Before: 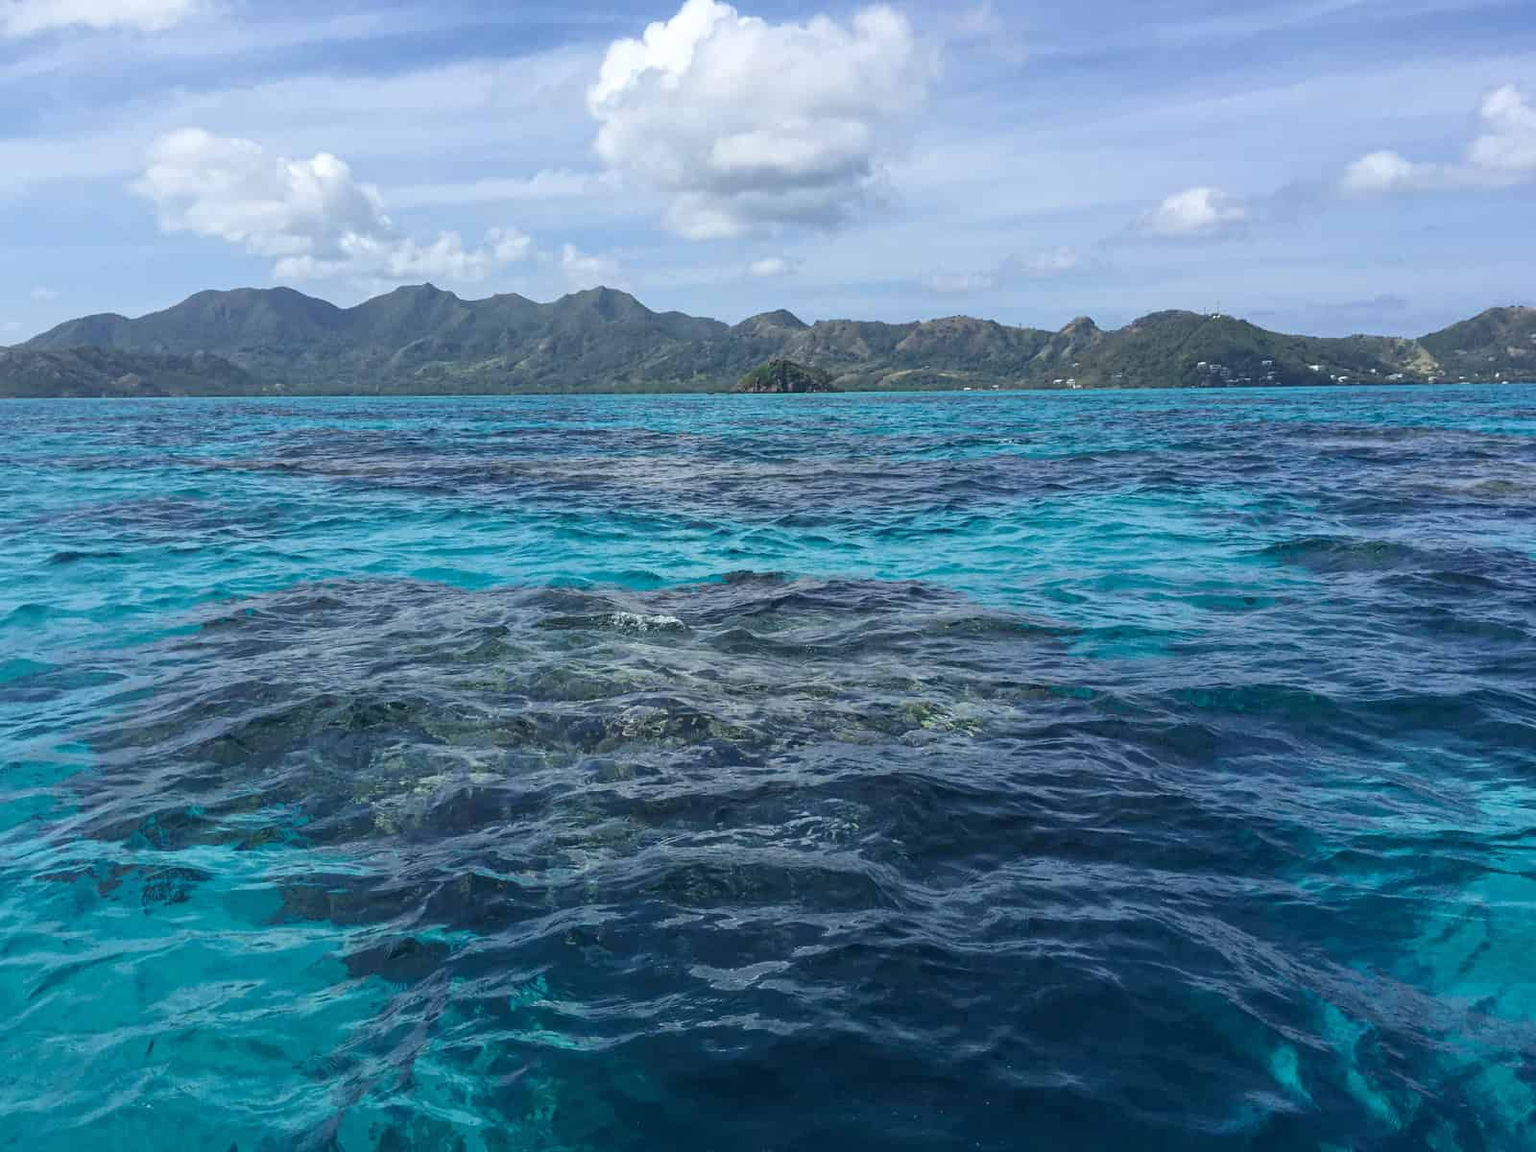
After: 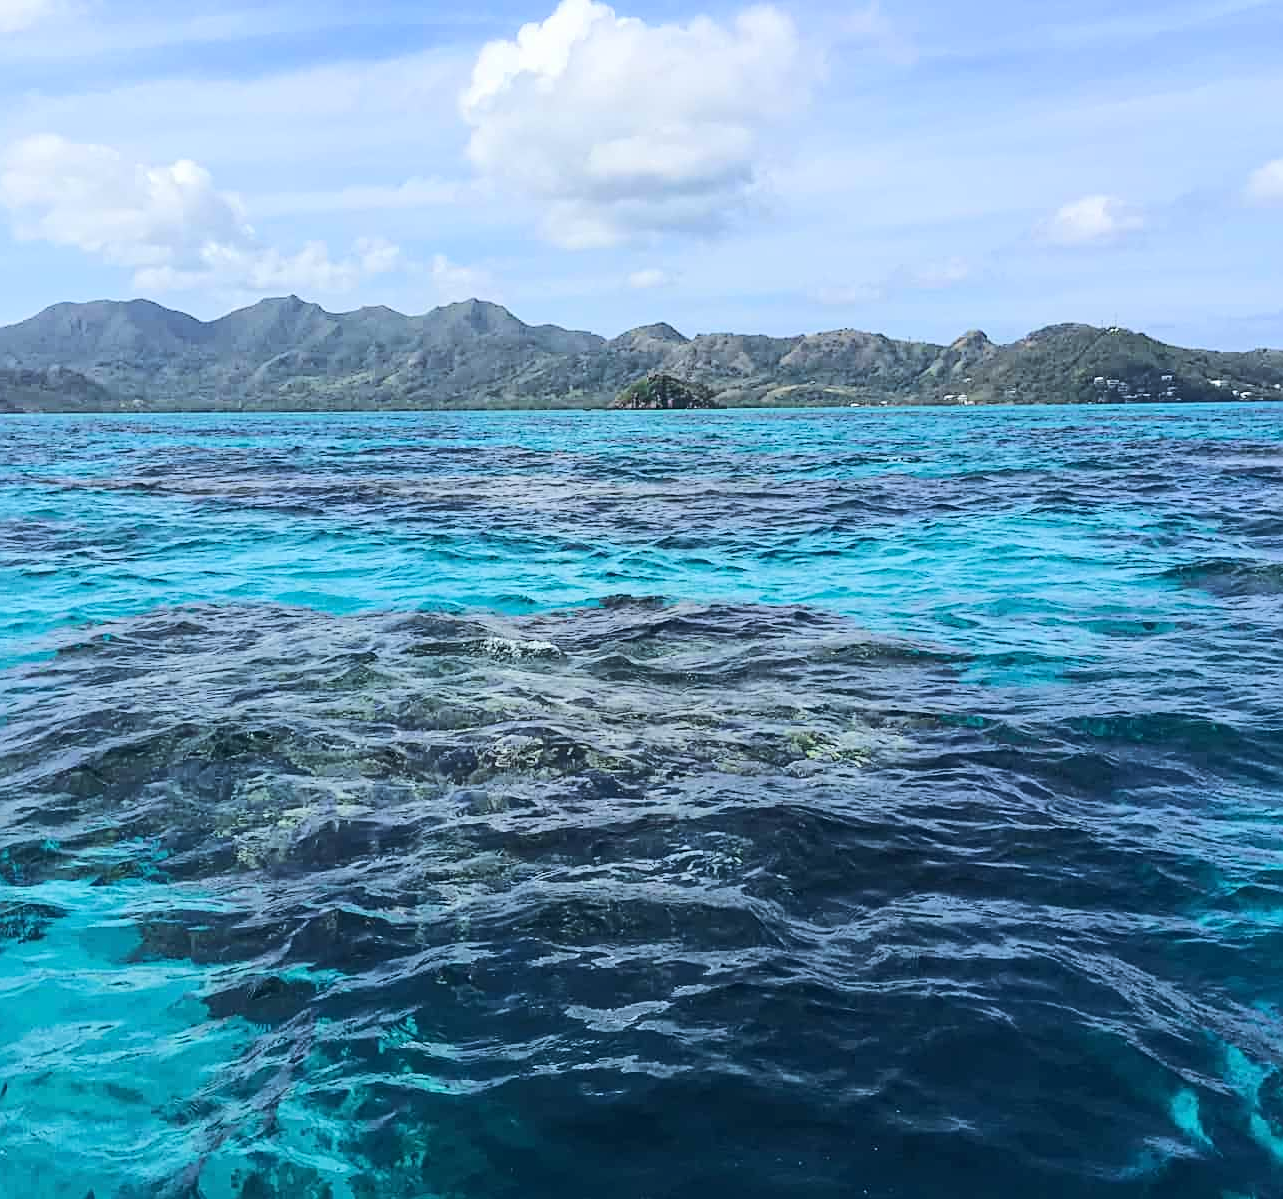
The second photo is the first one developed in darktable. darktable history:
sharpen: on, module defaults
crop and rotate: left 9.597%, right 10.195%
tone equalizer: on, module defaults
rgb curve: curves: ch0 [(0, 0) (0.284, 0.292) (0.505, 0.644) (1, 1)], compensate middle gray true
